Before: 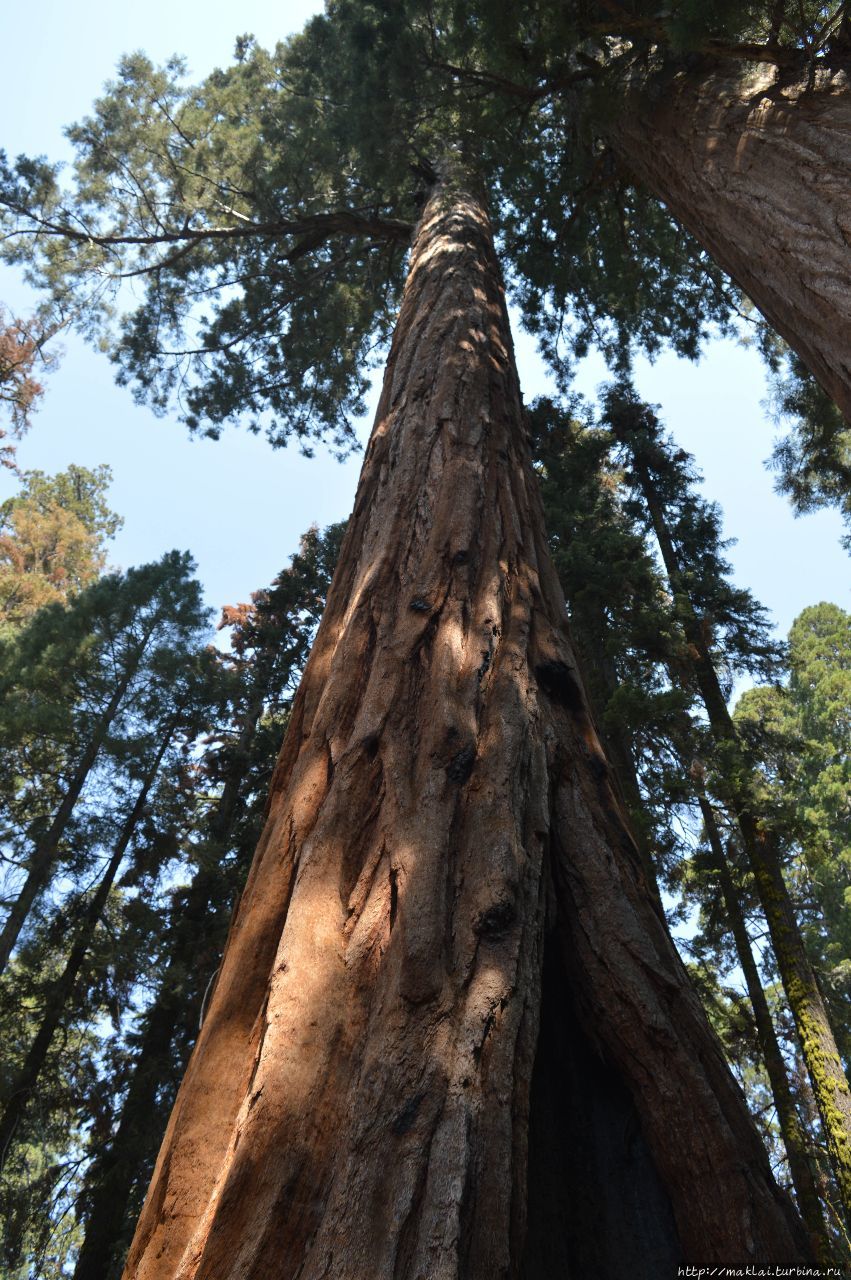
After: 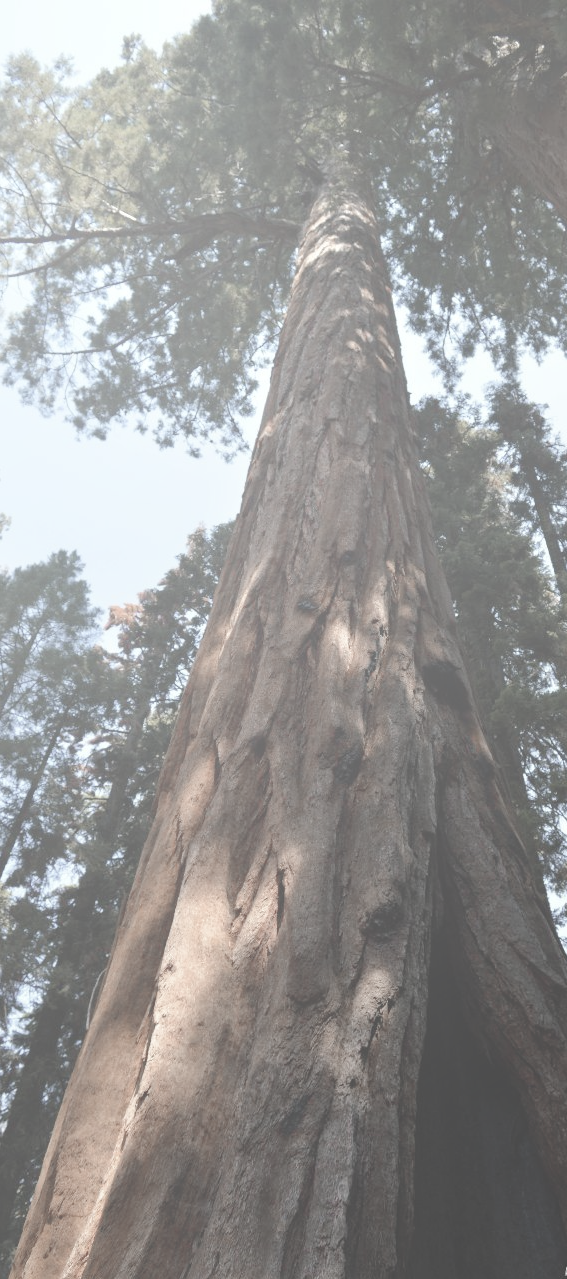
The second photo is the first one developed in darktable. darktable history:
crop and rotate: left 13.342%, right 19.991%
bloom: size 70%, threshold 25%, strength 70%
tone equalizer: on, module defaults
color zones: curves: ch1 [(0, 0.34) (0.143, 0.164) (0.286, 0.152) (0.429, 0.176) (0.571, 0.173) (0.714, 0.188) (0.857, 0.199) (1, 0.34)]
exposure: compensate highlight preservation false
